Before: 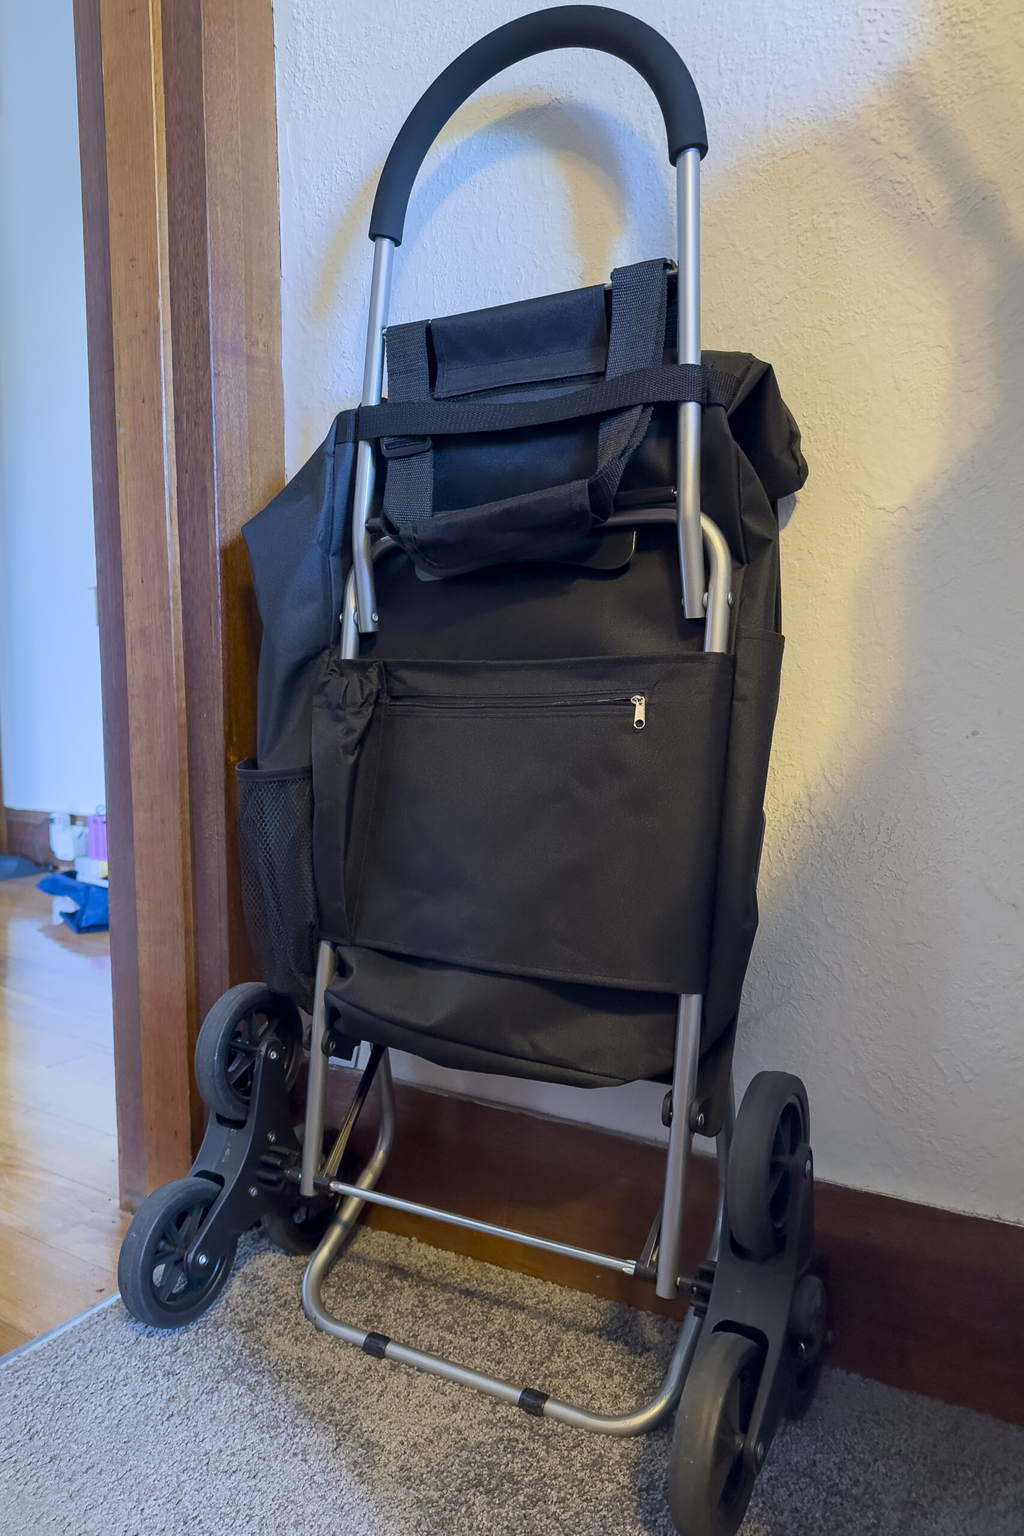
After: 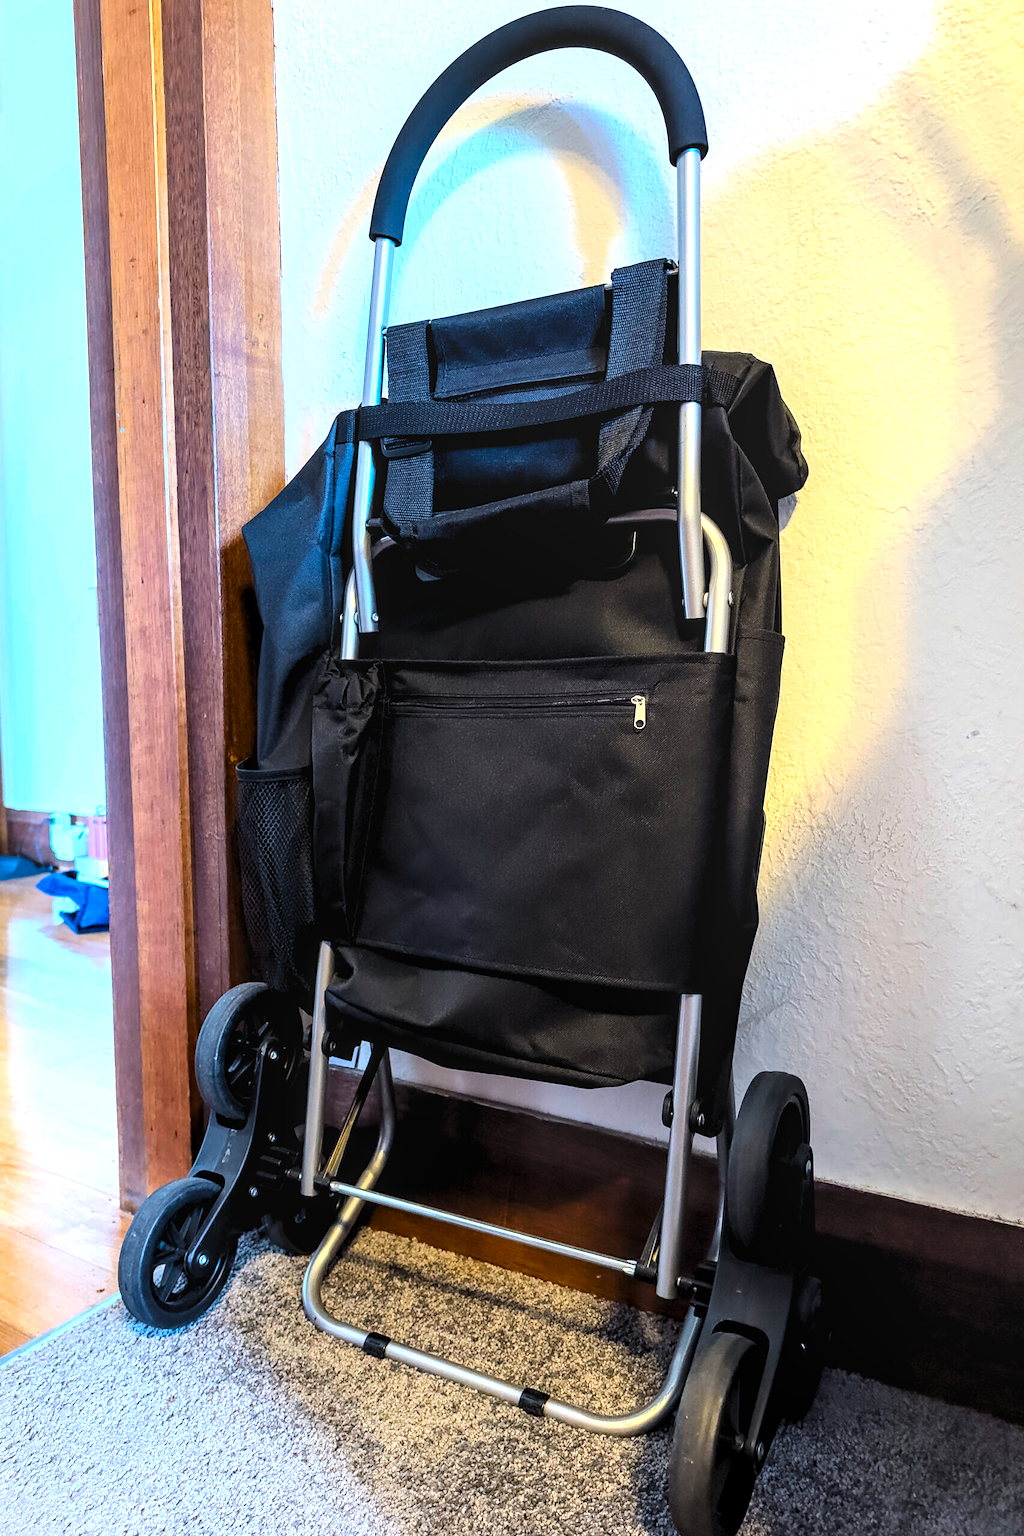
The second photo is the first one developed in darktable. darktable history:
levels: levels [0.116, 0.574, 1]
exposure: black level correction 0, exposure 1.106 EV, compensate highlight preservation false
contrast brightness saturation: contrast 0.183, saturation 0.308
local contrast: on, module defaults
